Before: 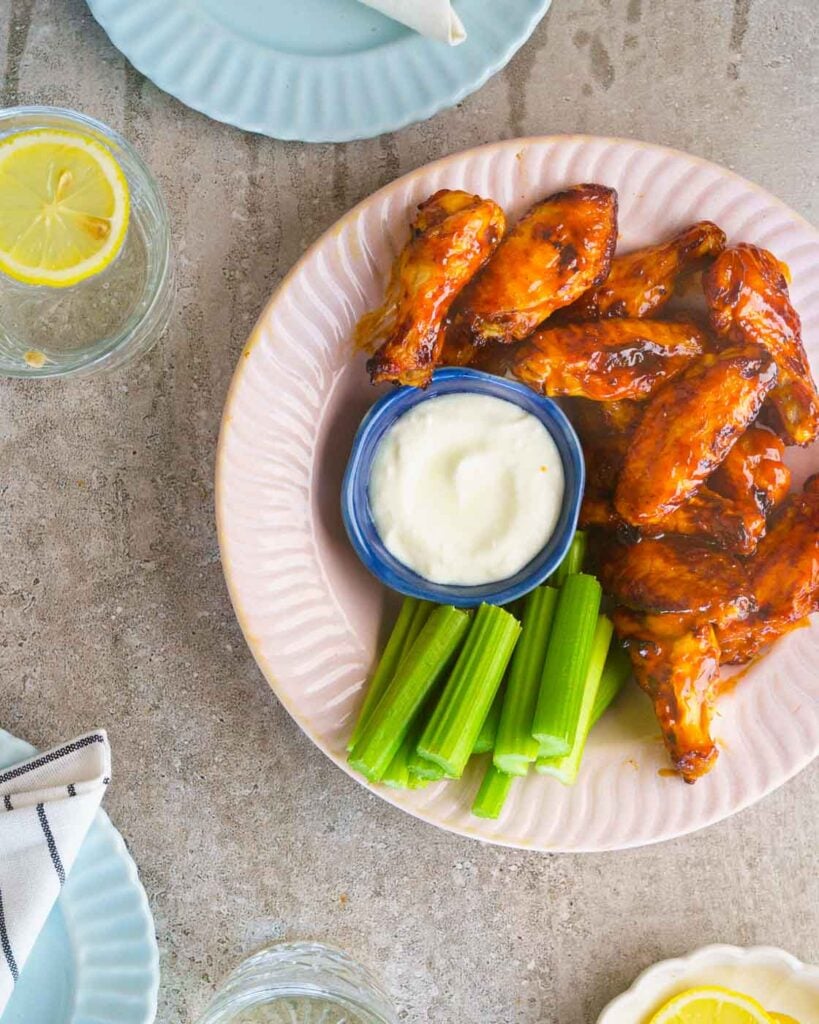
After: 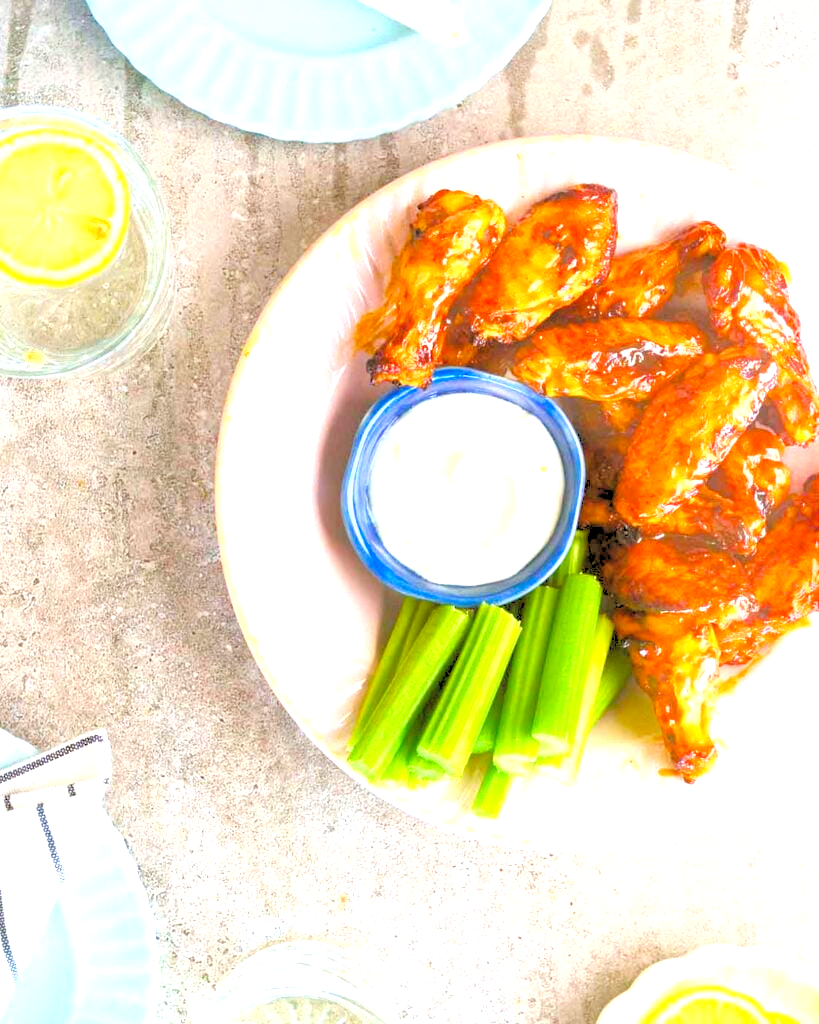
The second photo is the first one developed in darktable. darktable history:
color balance rgb: shadows fall-off 101%, linear chroma grading › mid-tones 7.63%, perceptual saturation grading › mid-tones 11.68%, mask middle-gray fulcrum 22.45%, global vibrance 10.11%, saturation formula JzAzBz (2021)
rgb levels: levels [[0.027, 0.429, 0.996], [0, 0.5, 1], [0, 0.5, 1]]
exposure: black level correction 0, exposure 1.388 EV, compensate exposure bias true, compensate highlight preservation false
shadows and highlights: shadows 25, highlights -25
